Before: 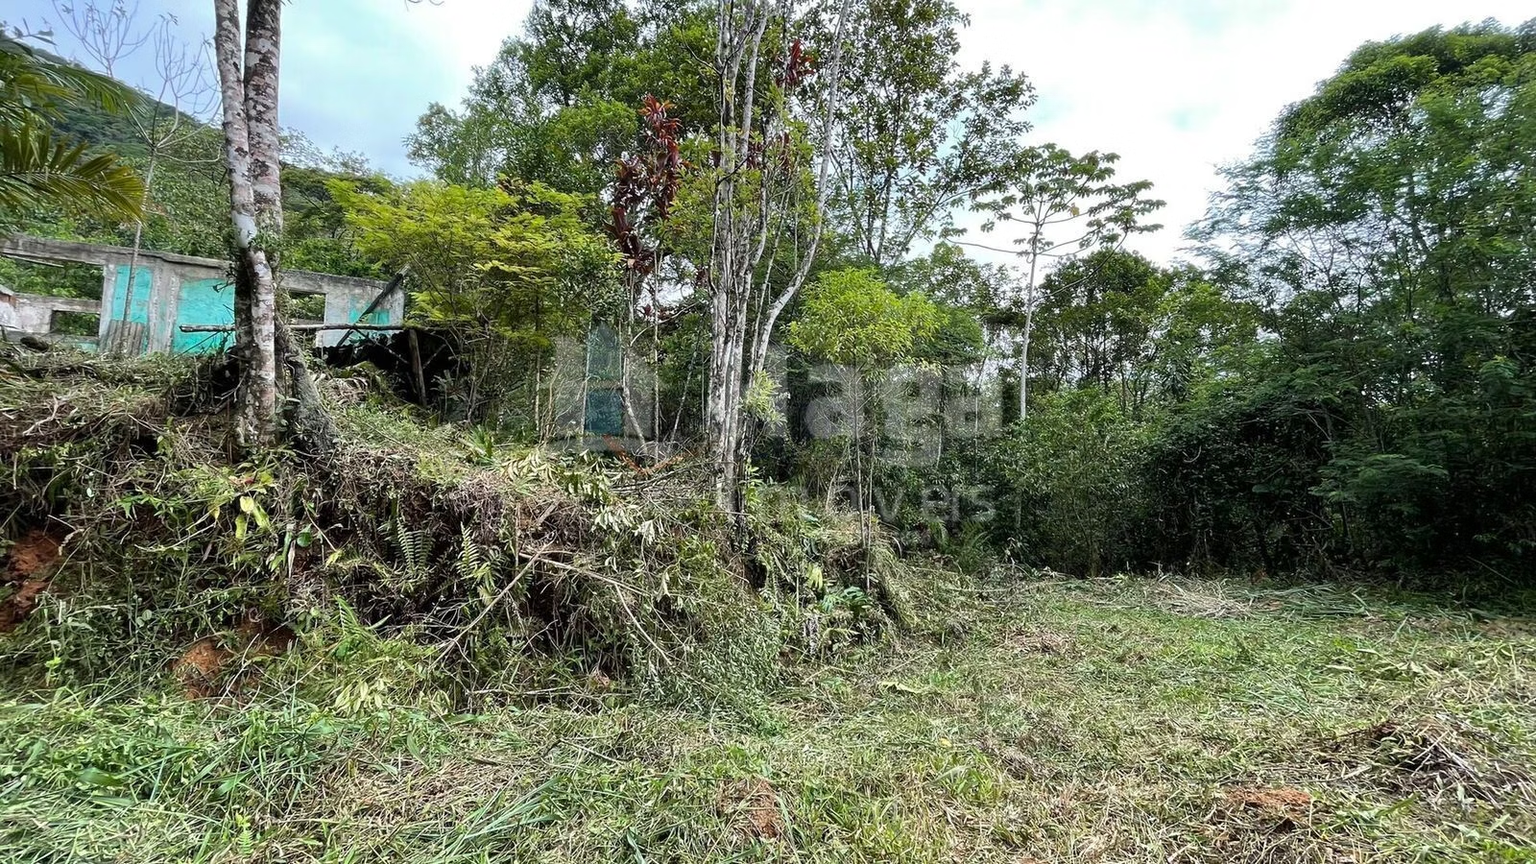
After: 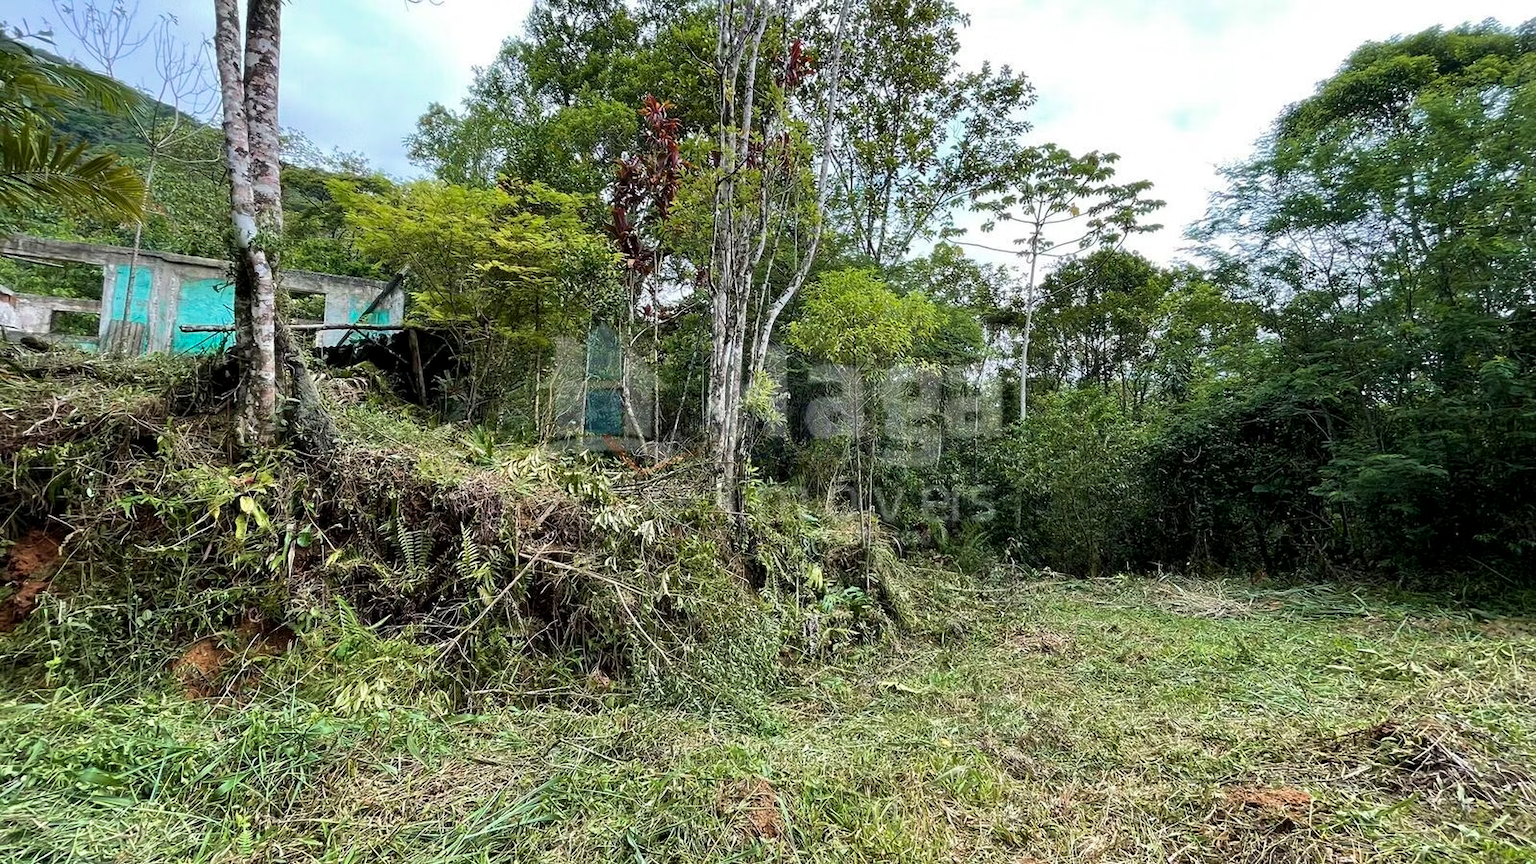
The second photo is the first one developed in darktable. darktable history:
exposure: black level correction 0.001, compensate highlight preservation false
velvia: on, module defaults
